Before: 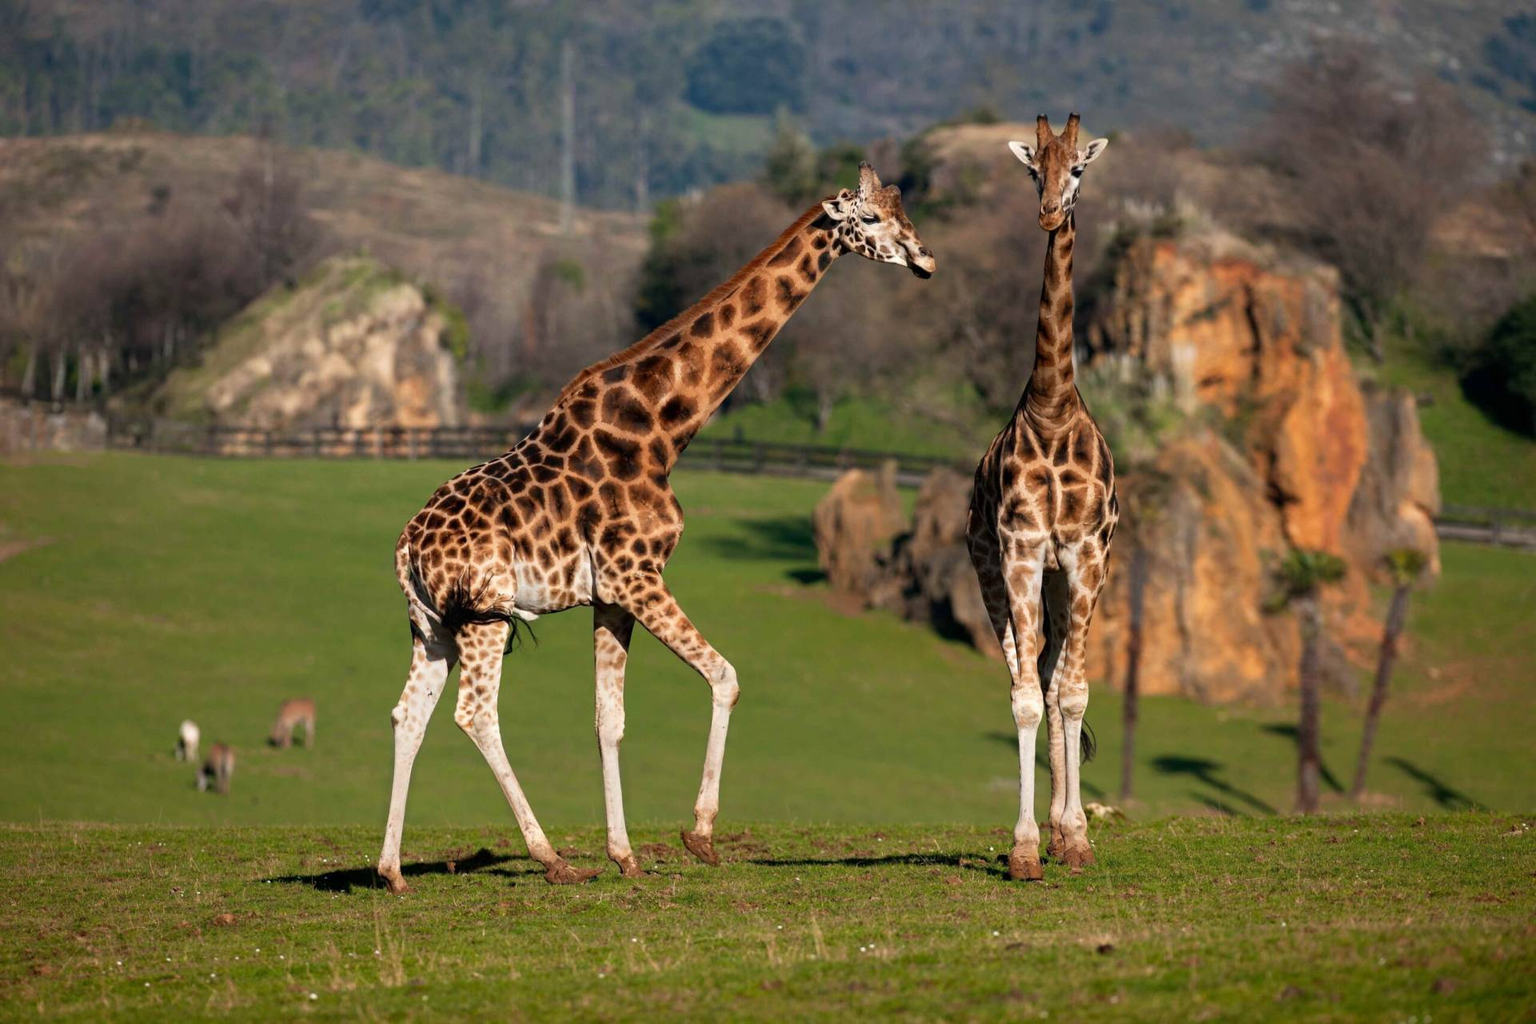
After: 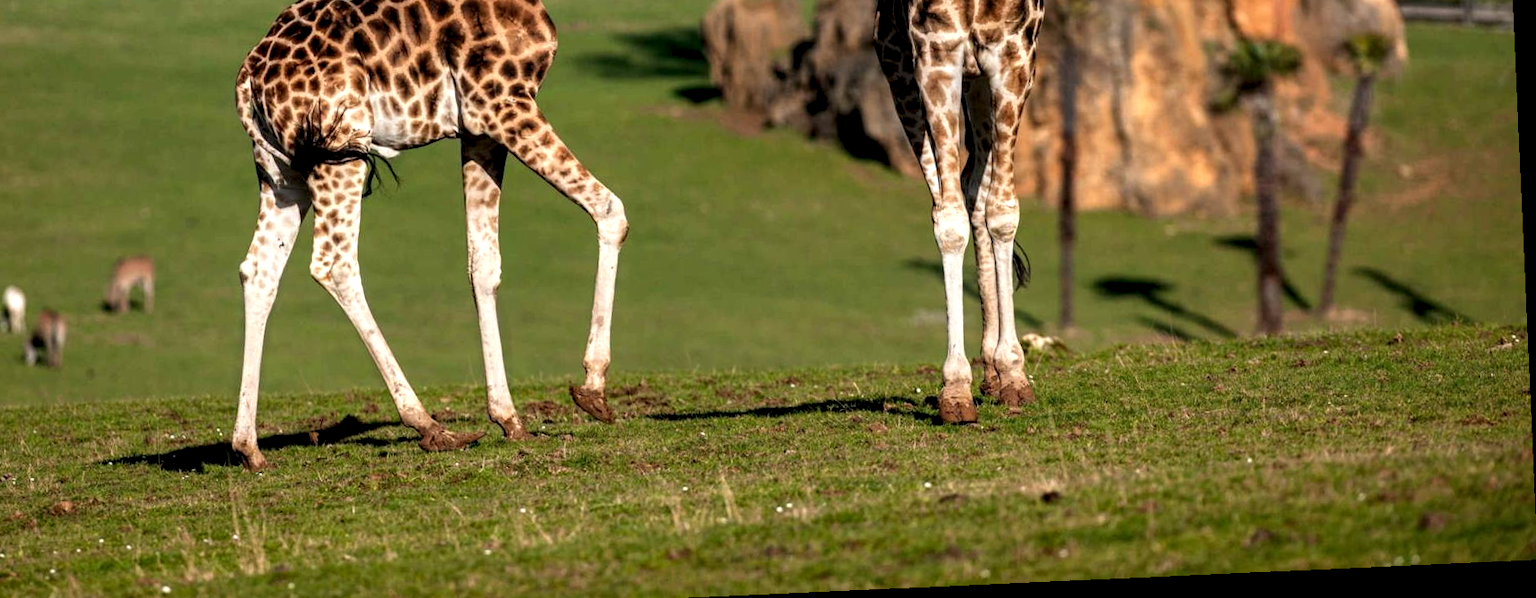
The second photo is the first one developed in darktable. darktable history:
crop and rotate: left 13.306%, top 48.129%, bottom 2.928%
tone equalizer: on, module defaults
local contrast: highlights 60%, shadows 60%, detail 160%
rotate and perspective: rotation -2.56°, automatic cropping off
